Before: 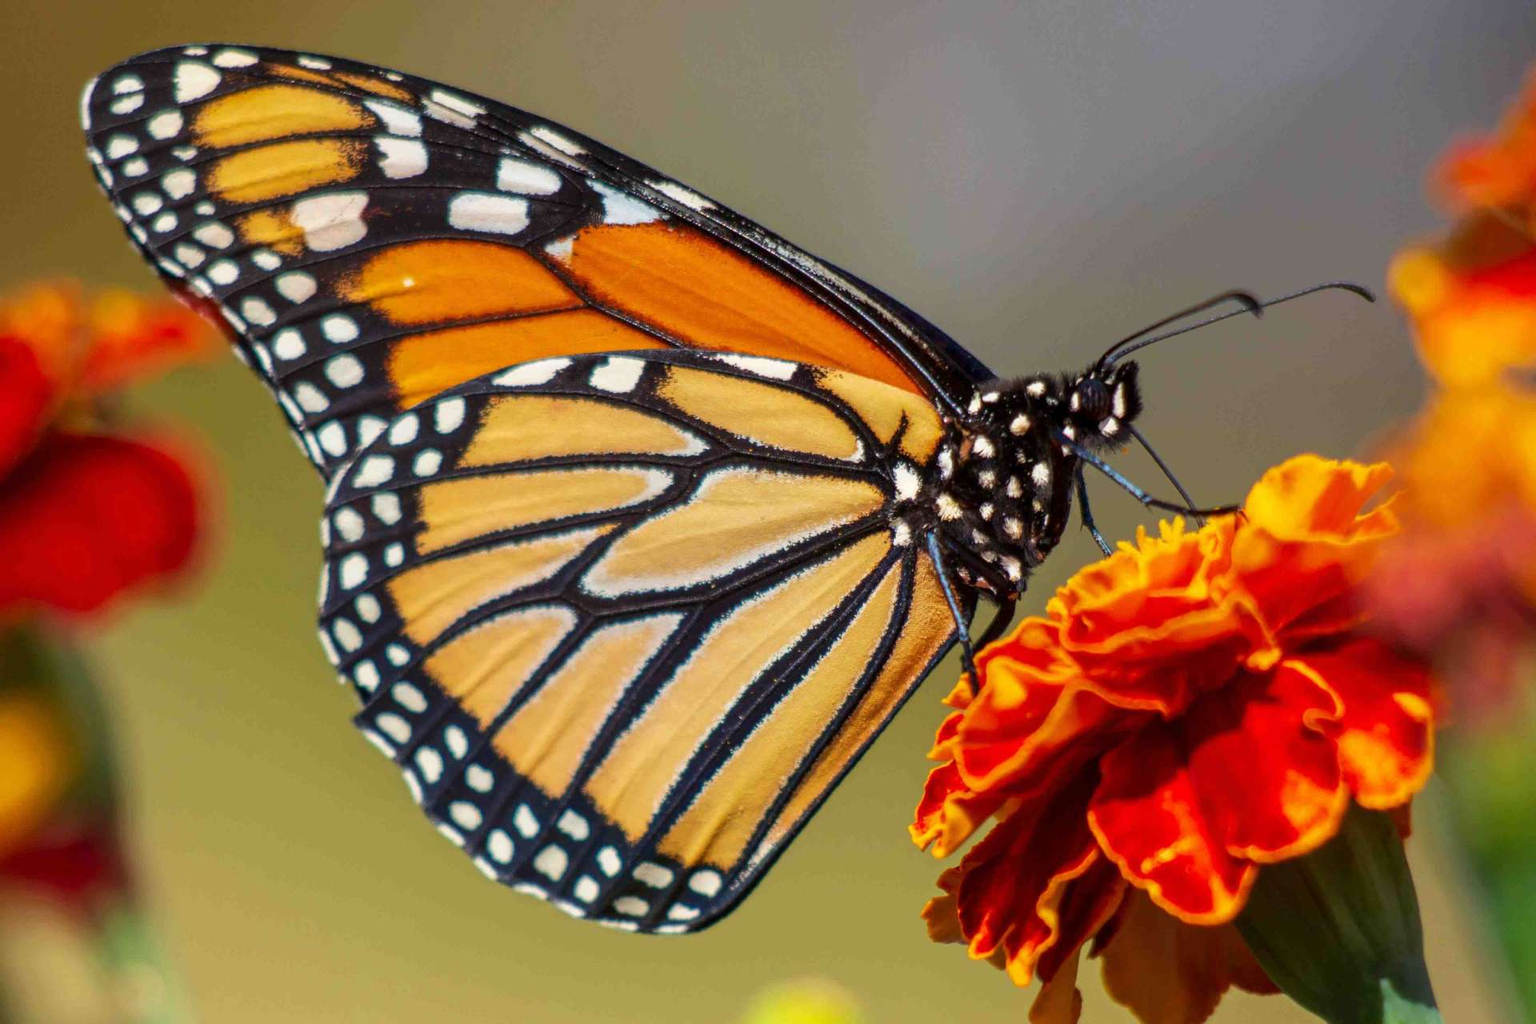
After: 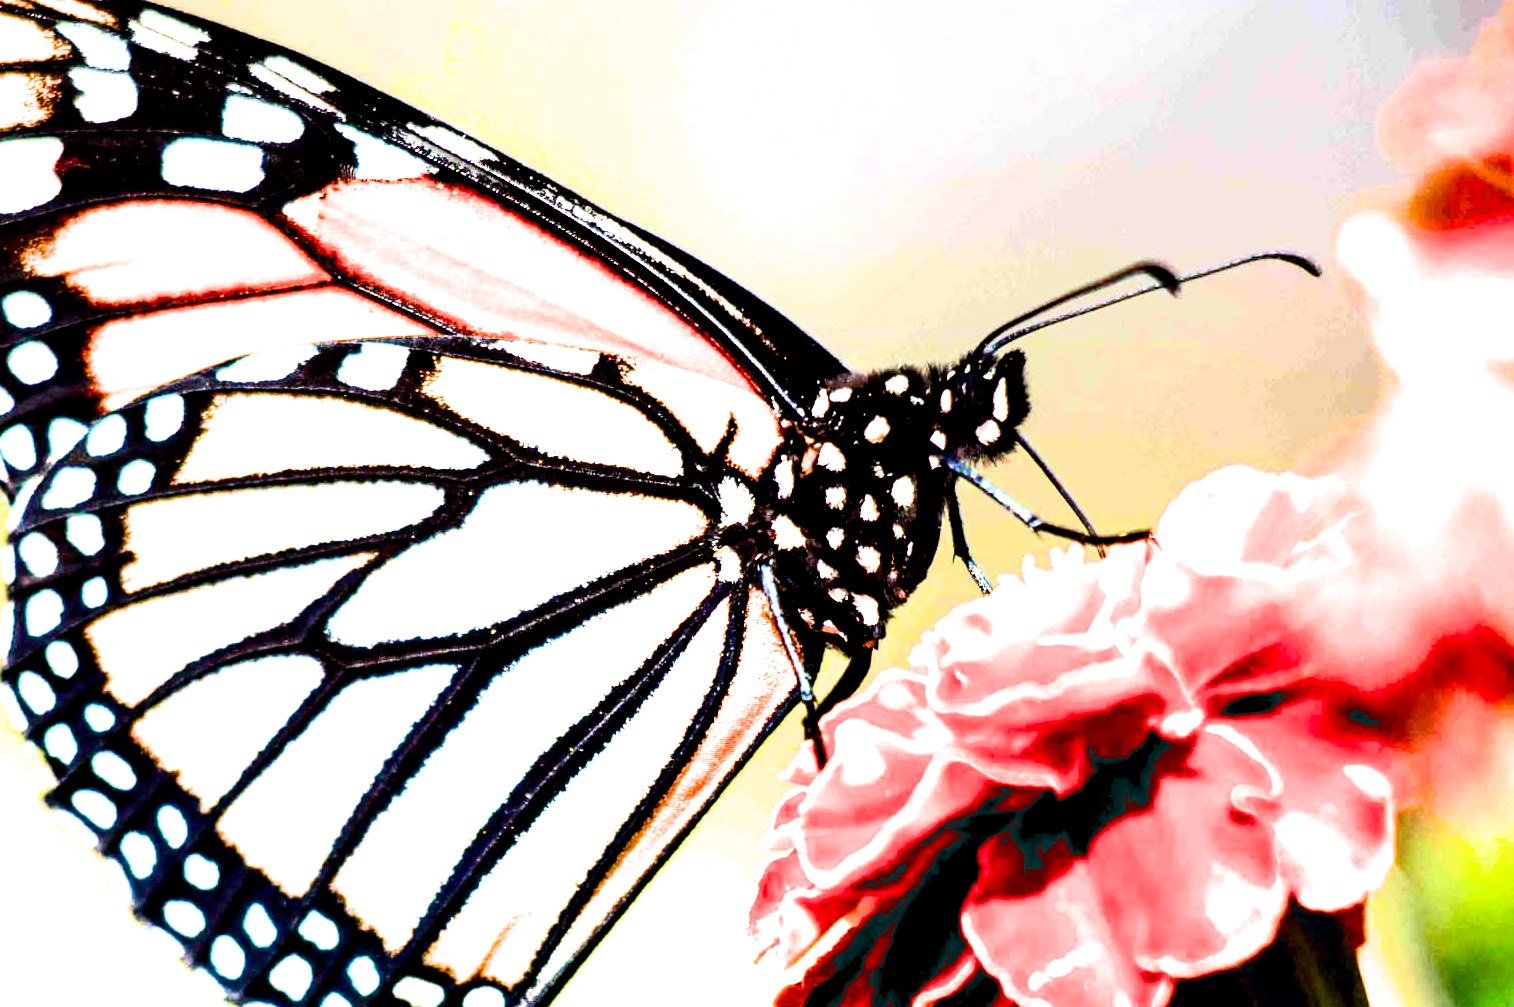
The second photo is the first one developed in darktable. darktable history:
exposure: black level correction 0.016, exposure 1.774 EV, compensate highlight preservation false
contrast brightness saturation: contrast 0.21, brightness -0.11, saturation 0.21
filmic rgb: black relative exposure -3.63 EV, white relative exposure 2.16 EV, hardness 3.62
crop and rotate: left 20.74%, top 7.912%, right 0.375%, bottom 13.378%
